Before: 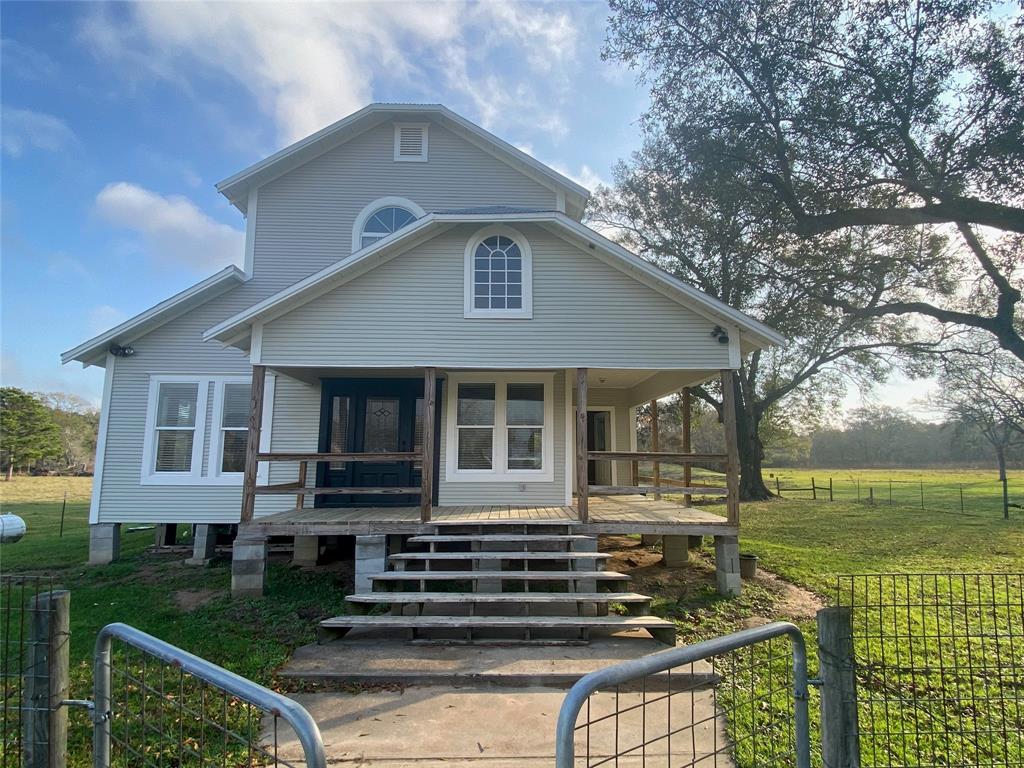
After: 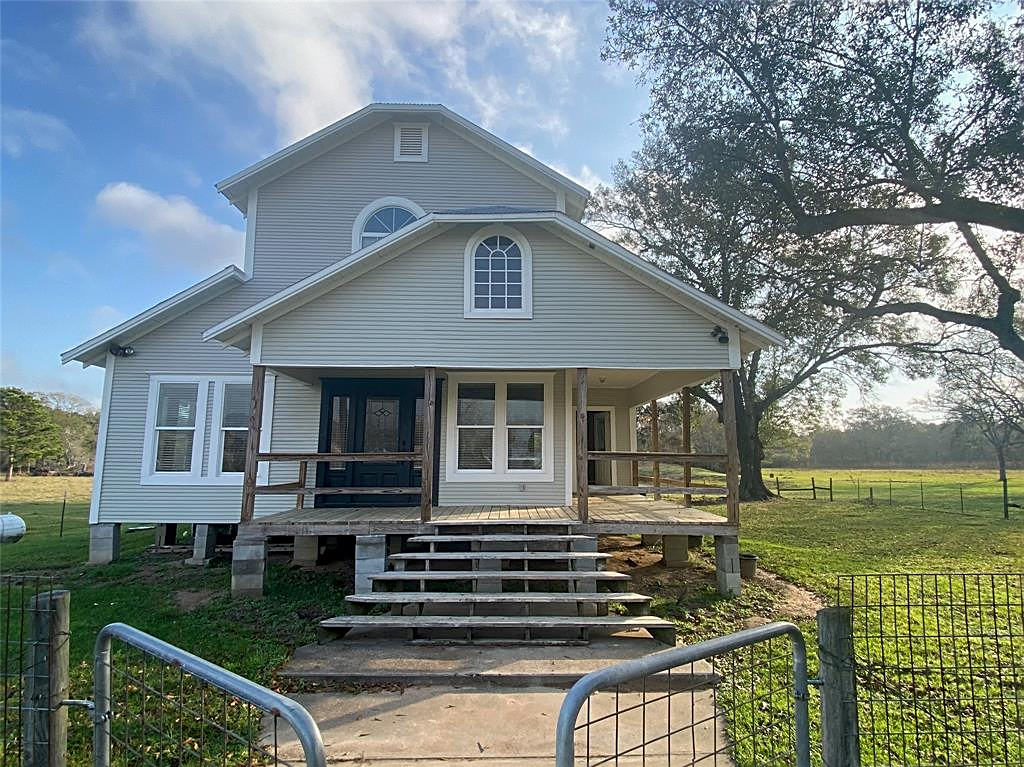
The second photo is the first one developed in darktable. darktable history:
crop: bottom 0.078%
sharpen: on, module defaults
